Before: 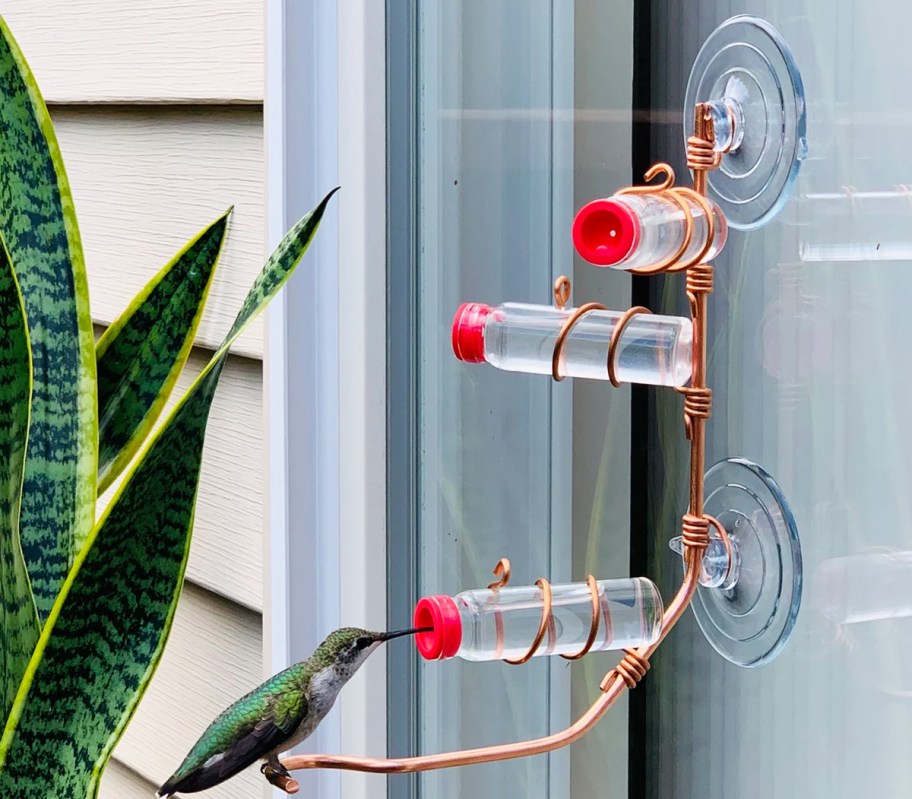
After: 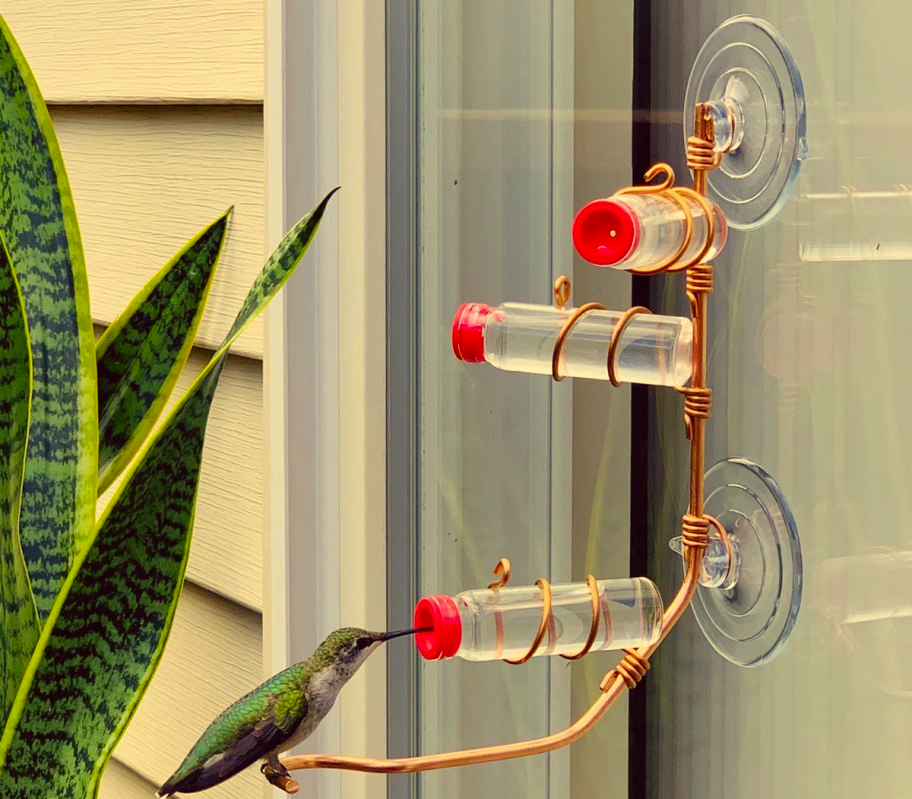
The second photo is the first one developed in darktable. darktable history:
color correction: highlights a* -0.379, highlights b* 39.74, shadows a* 9.36, shadows b* -0.905
shadows and highlights: on, module defaults
